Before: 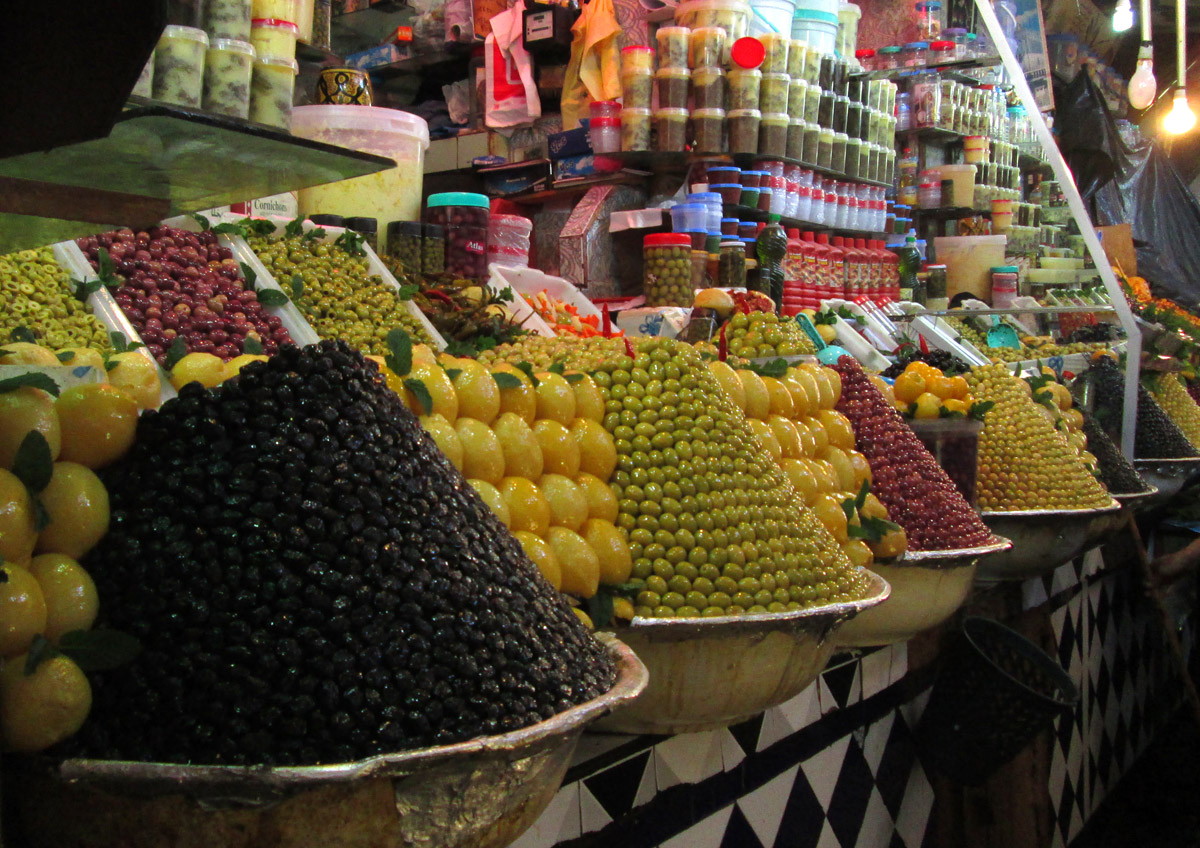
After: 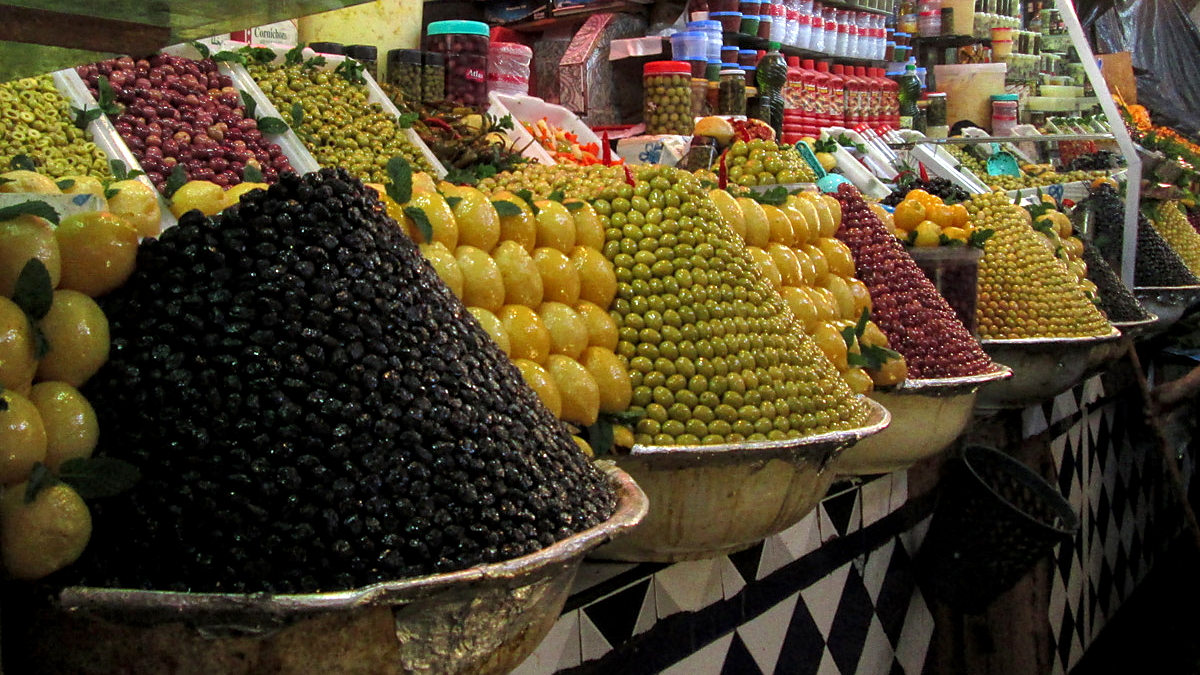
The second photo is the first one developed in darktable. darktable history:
crop and rotate: top 20.335%
sharpen: radius 1.496, amount 0.404, threshold 1.261
exposure: exposure 0.151 EV, compensate exposure bias true, compensate highlight preservation false
local contrast: highlights 99%, shadows 89%, detail 160%, midtone range 0.2
